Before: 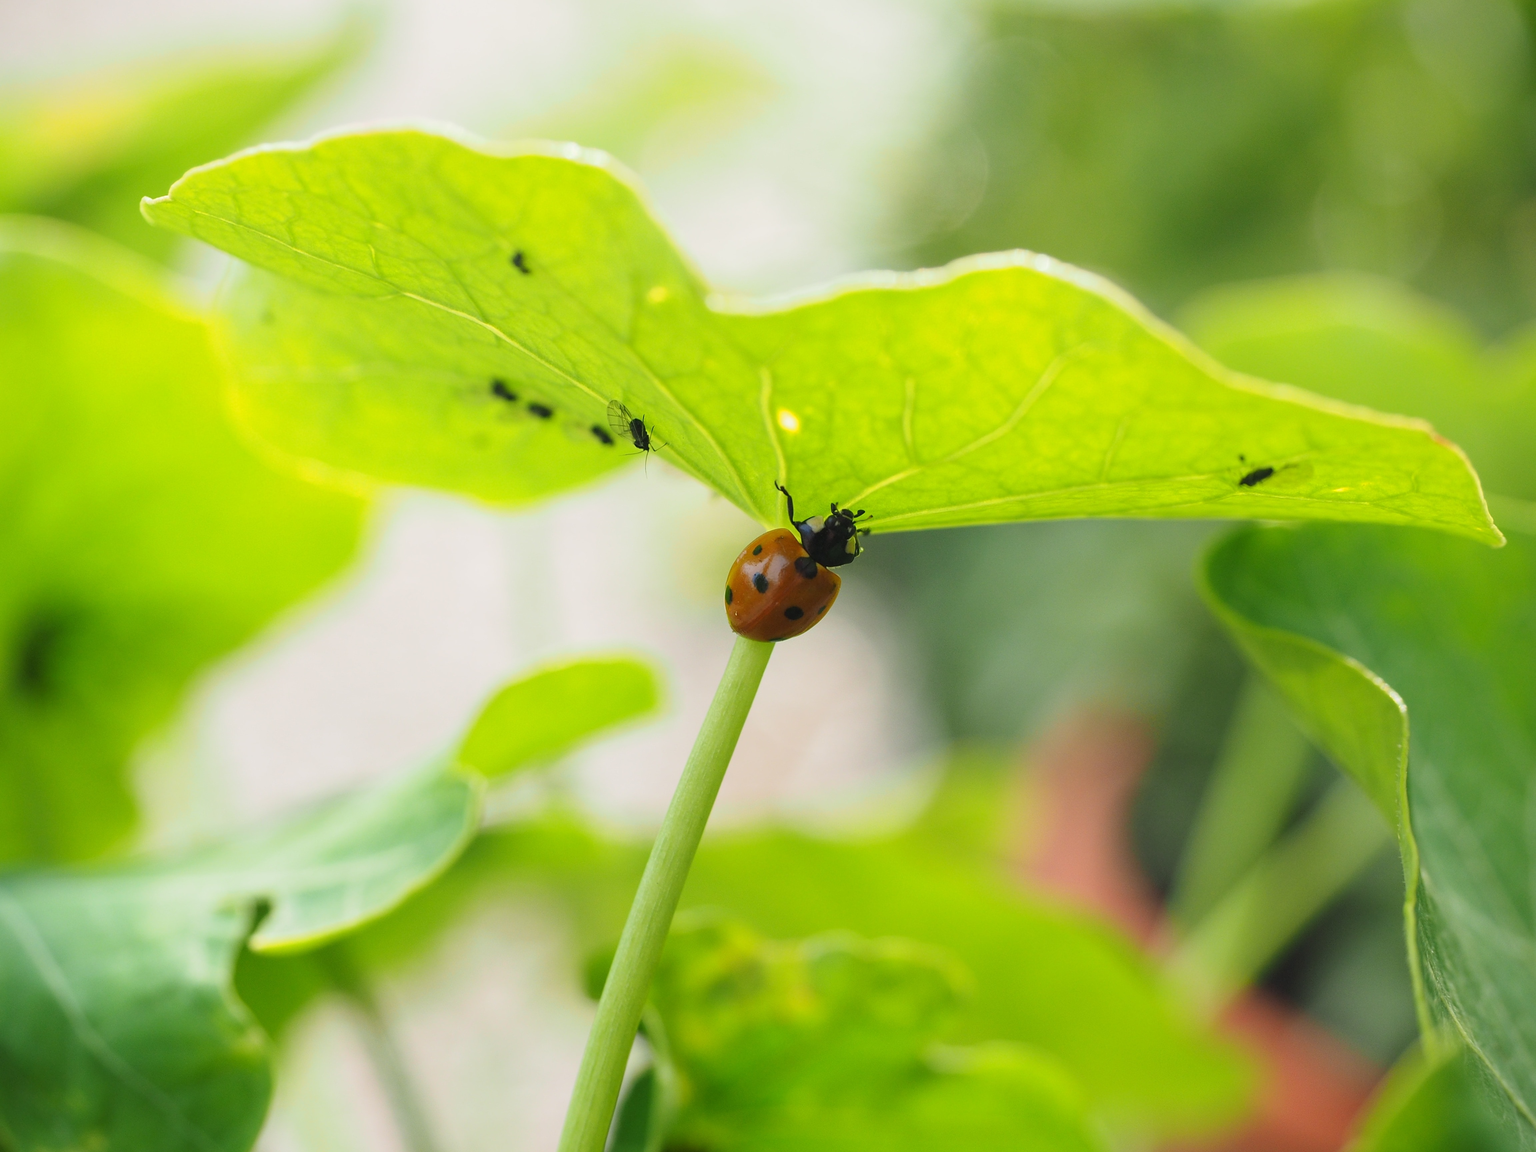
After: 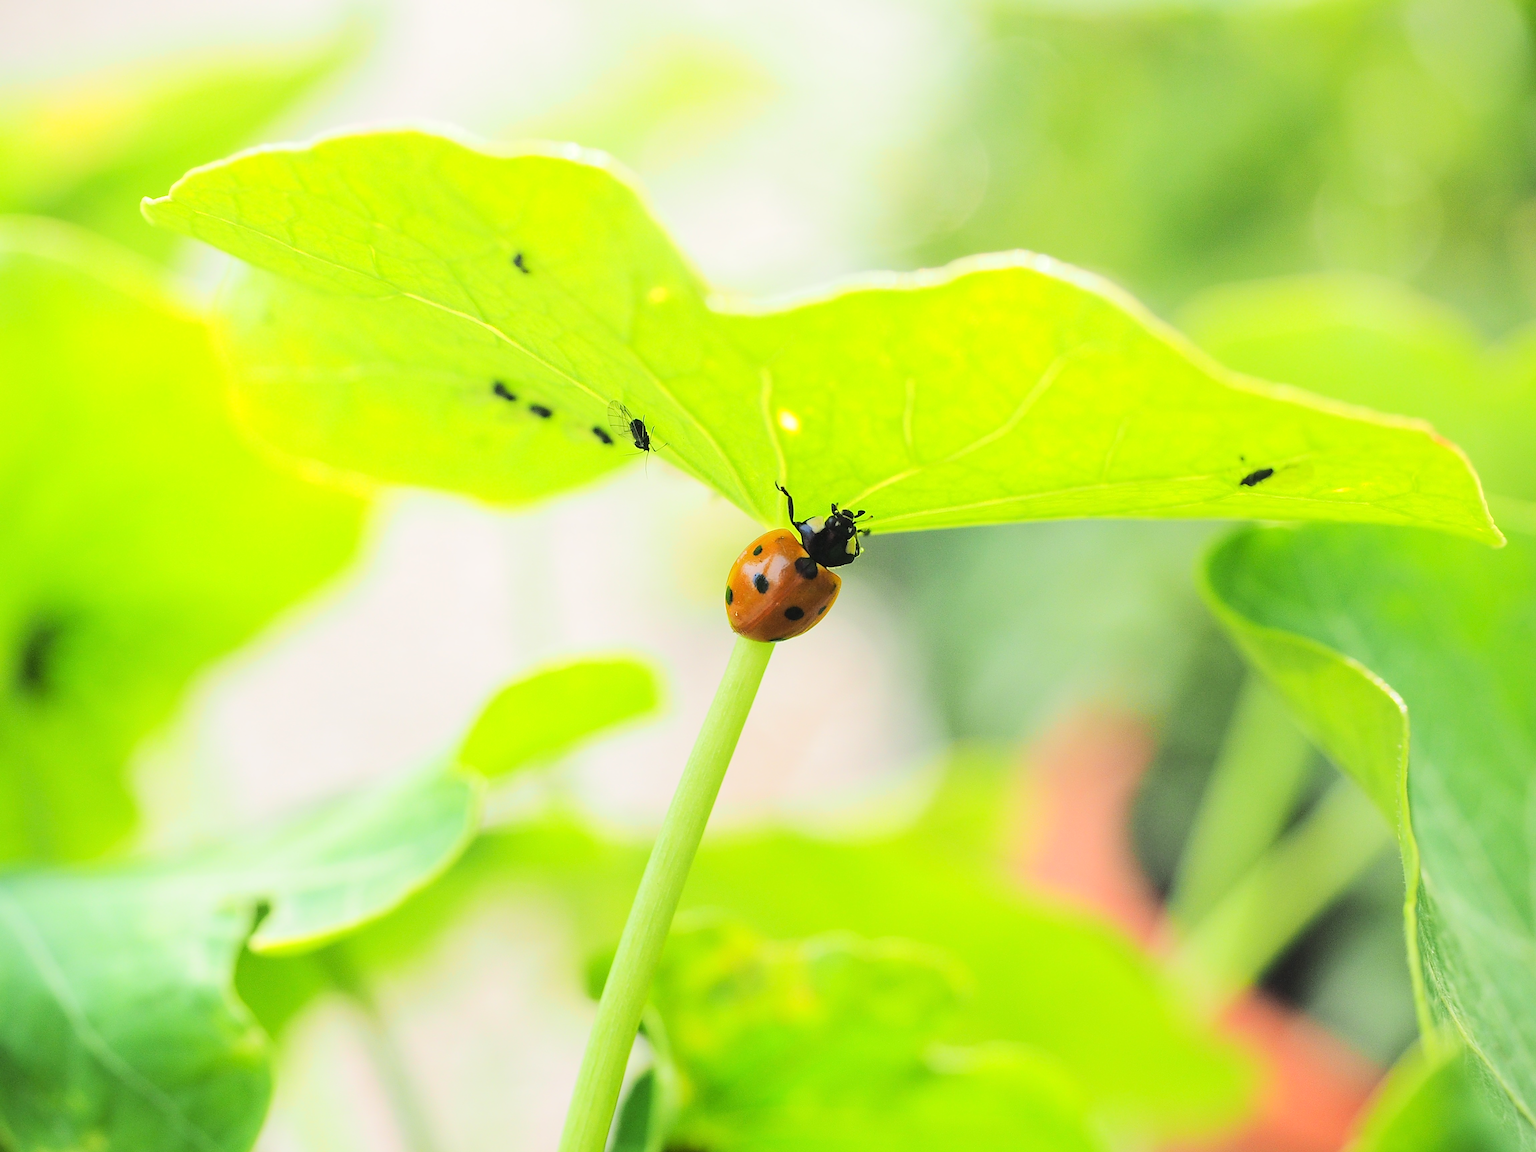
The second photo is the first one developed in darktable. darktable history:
sharpen: on, module defaults
tone equalizer: -7 EV 0.148 EV, -6 EV 0.616 EV, -5 EV 1.18 EV, -4 EV 1.35 EV, -3 EV 1.13 EV, -2 EV 0.6 EV, -1 EV 0.16 EV, edges refinement/feathering 500, mask exposure compensation -1.57 EV, preserve details no
